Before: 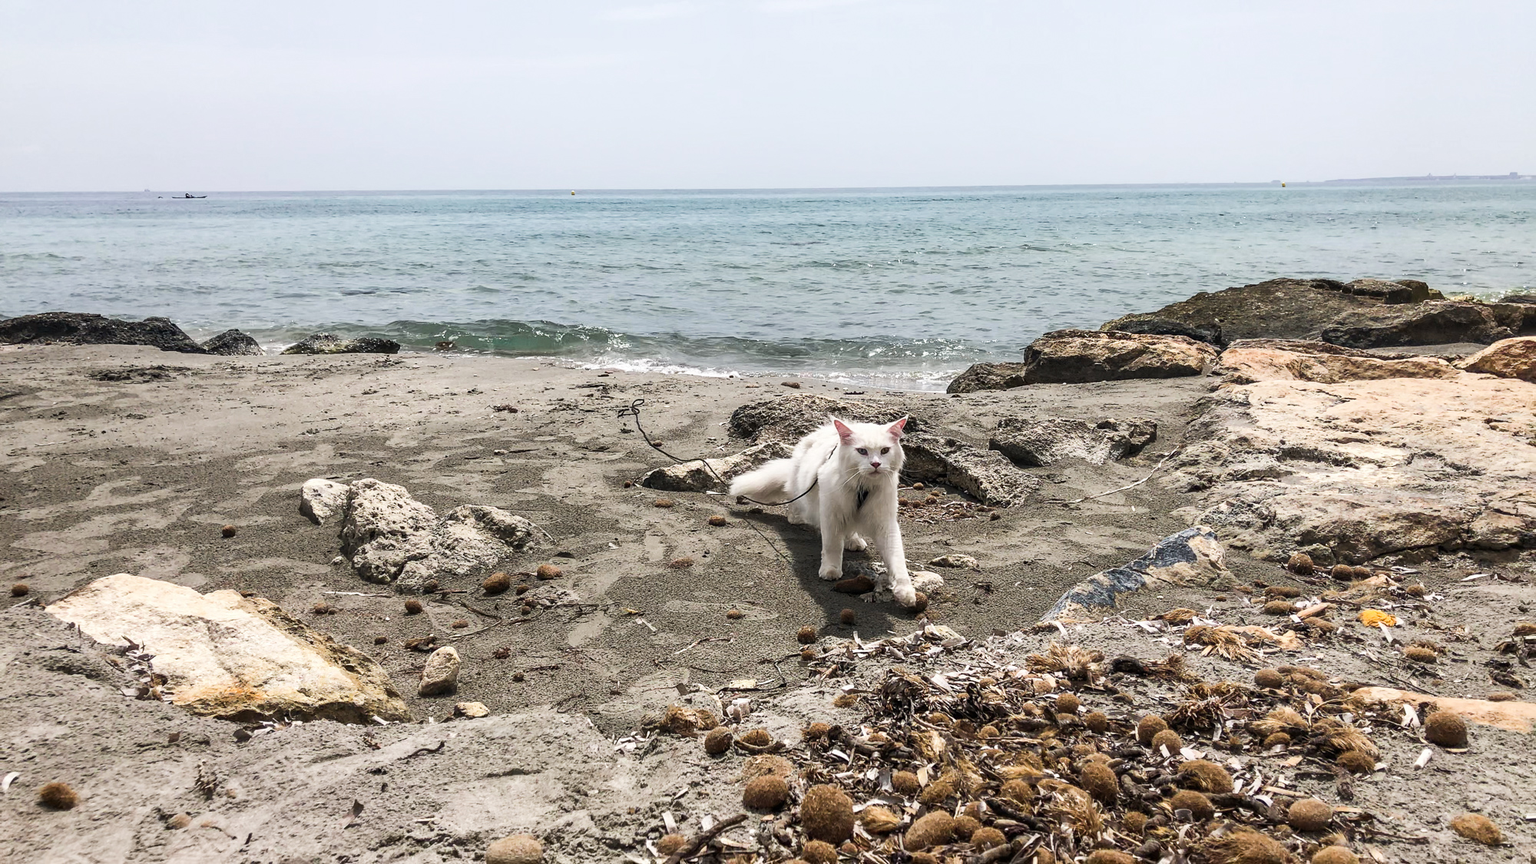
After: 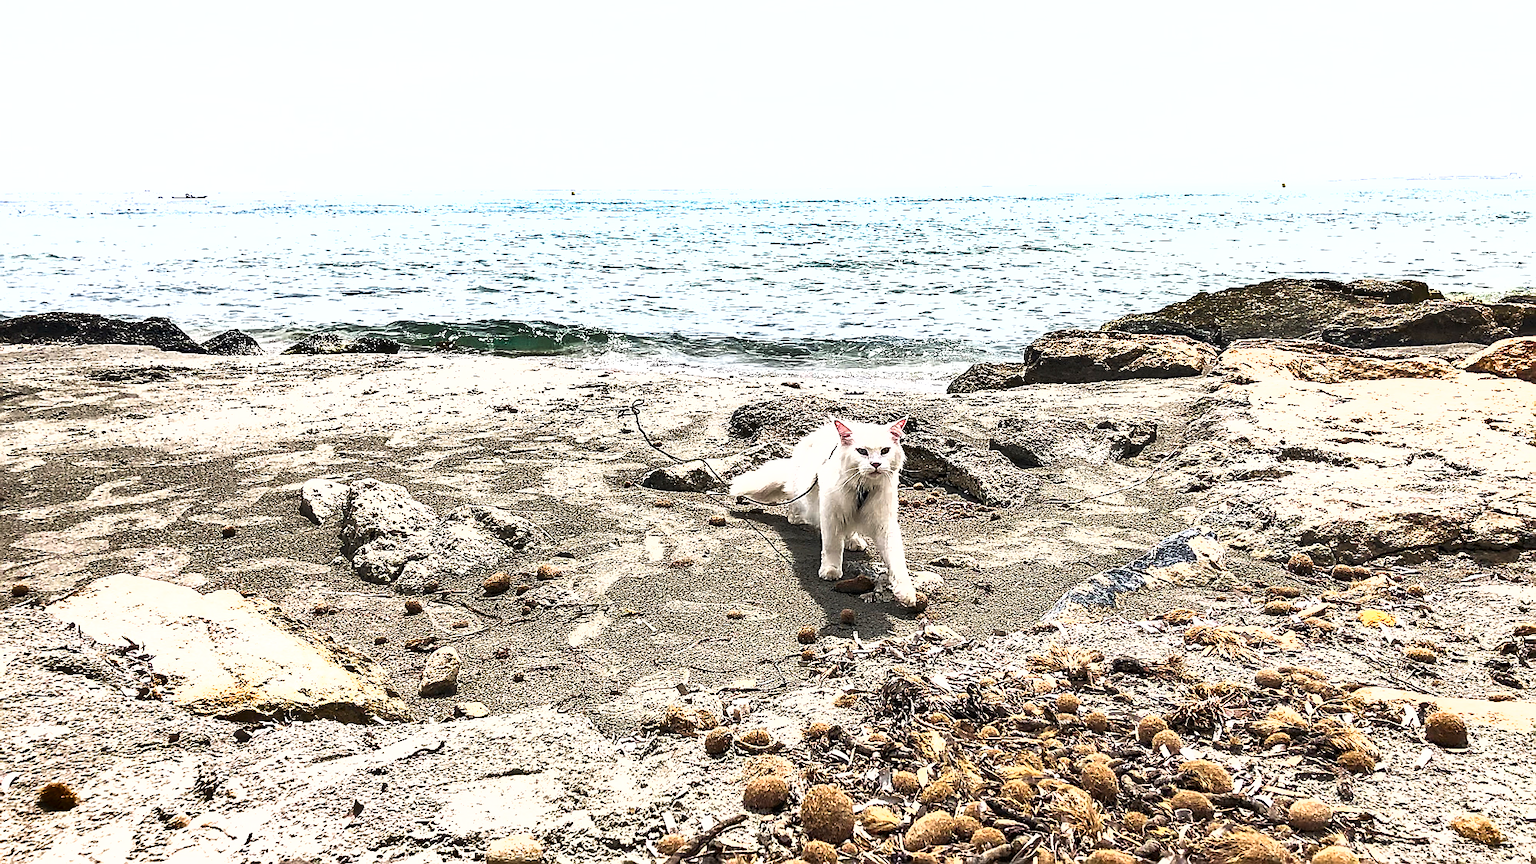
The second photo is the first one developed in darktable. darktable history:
sharpen: radius 1.416, amount 1.263, threshold 0.712
exposure: black level correction 0, exposure 1.2 EV, compensate exposure bias true, compensate highlight preservation false
shadows and highlights: radius 115.81, shadows 42.59, highlights -61.53, soften with gaussian
